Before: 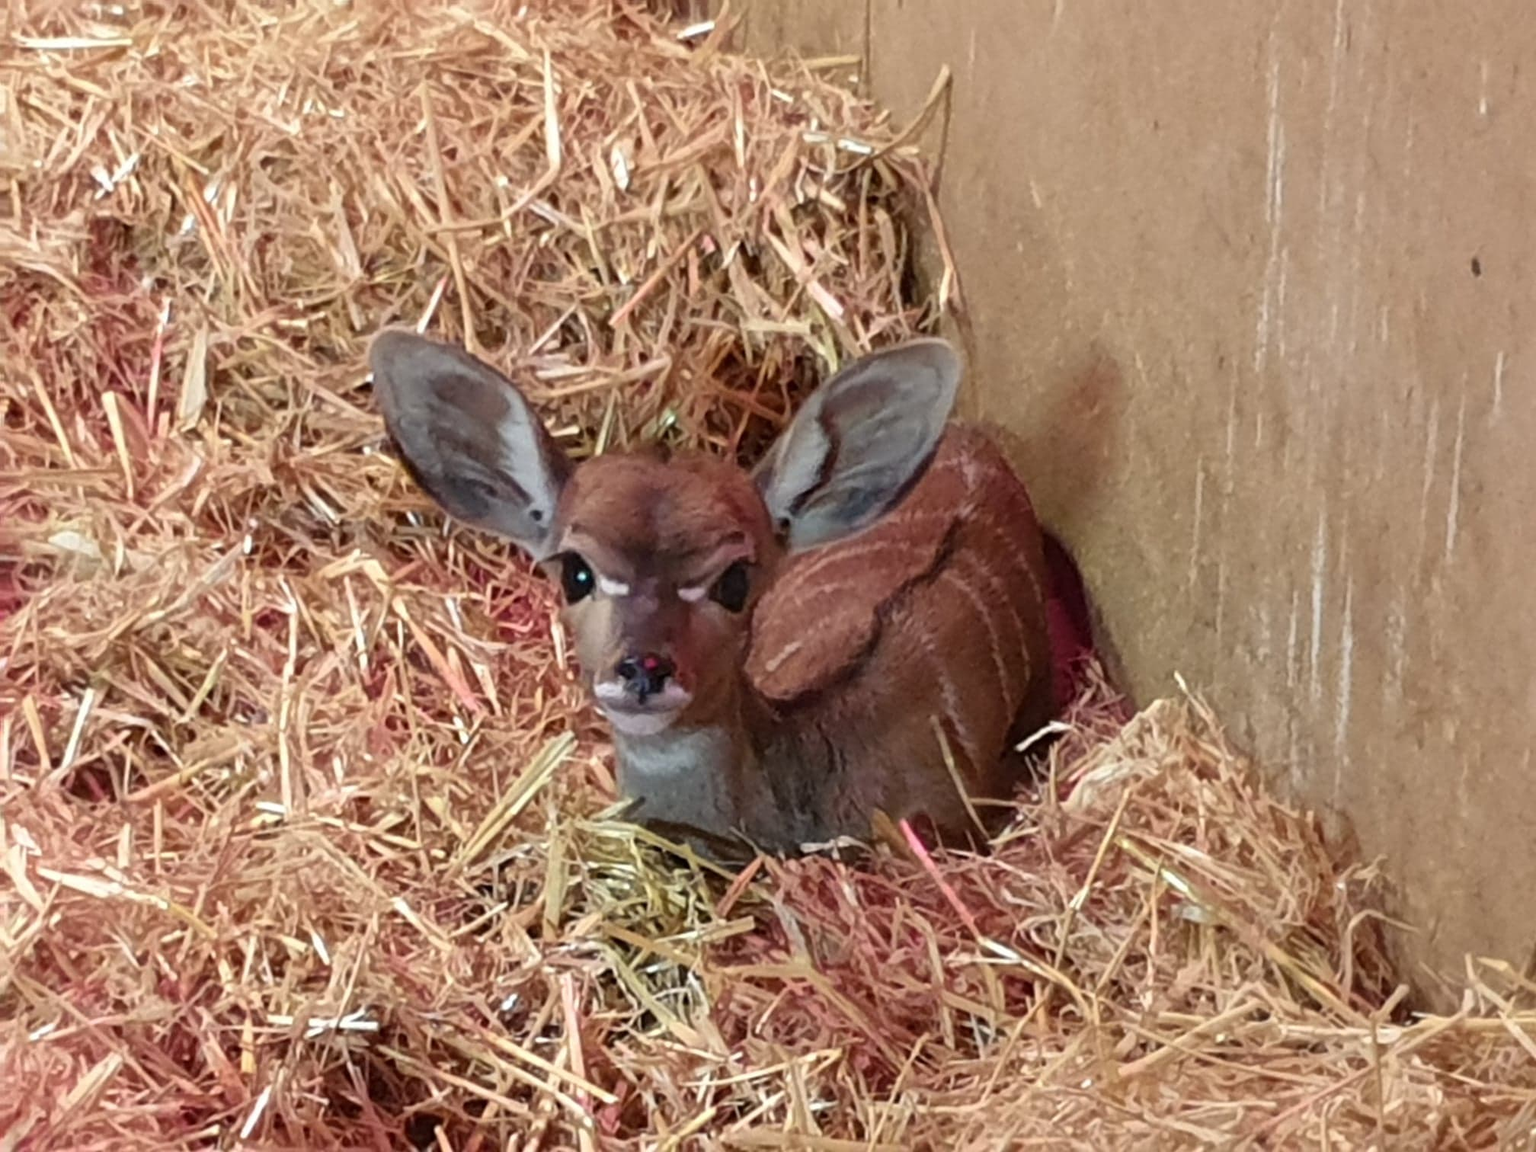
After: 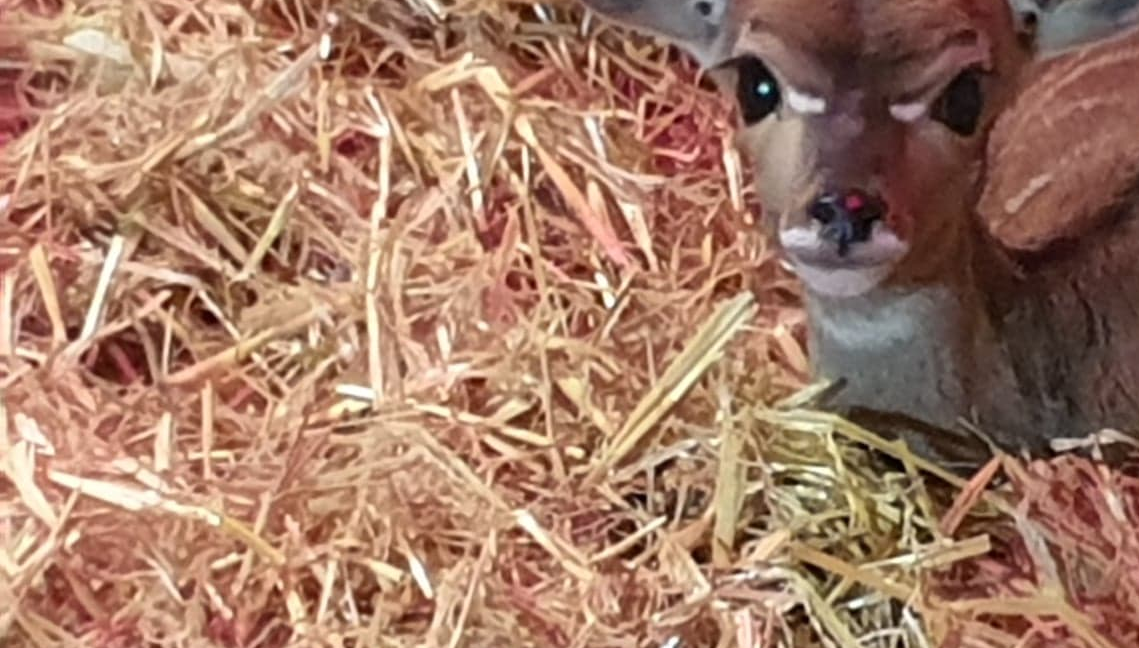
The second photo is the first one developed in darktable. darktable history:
crop: top 44.183%, right 43.499%, bottom 12.893%
